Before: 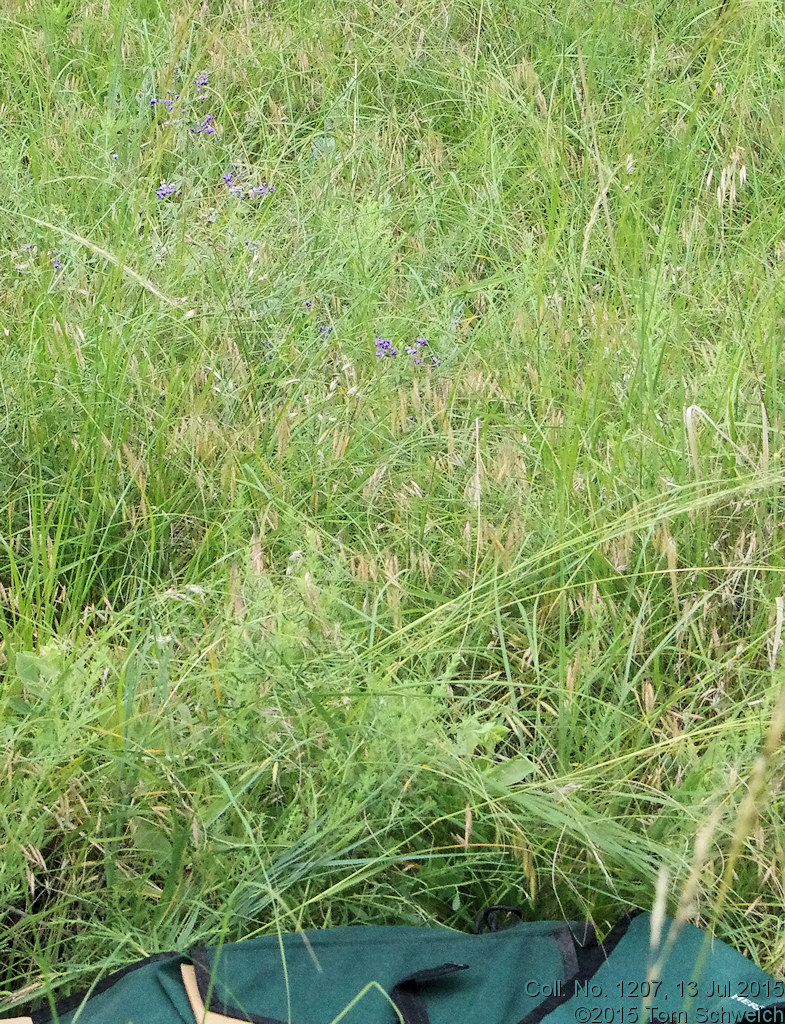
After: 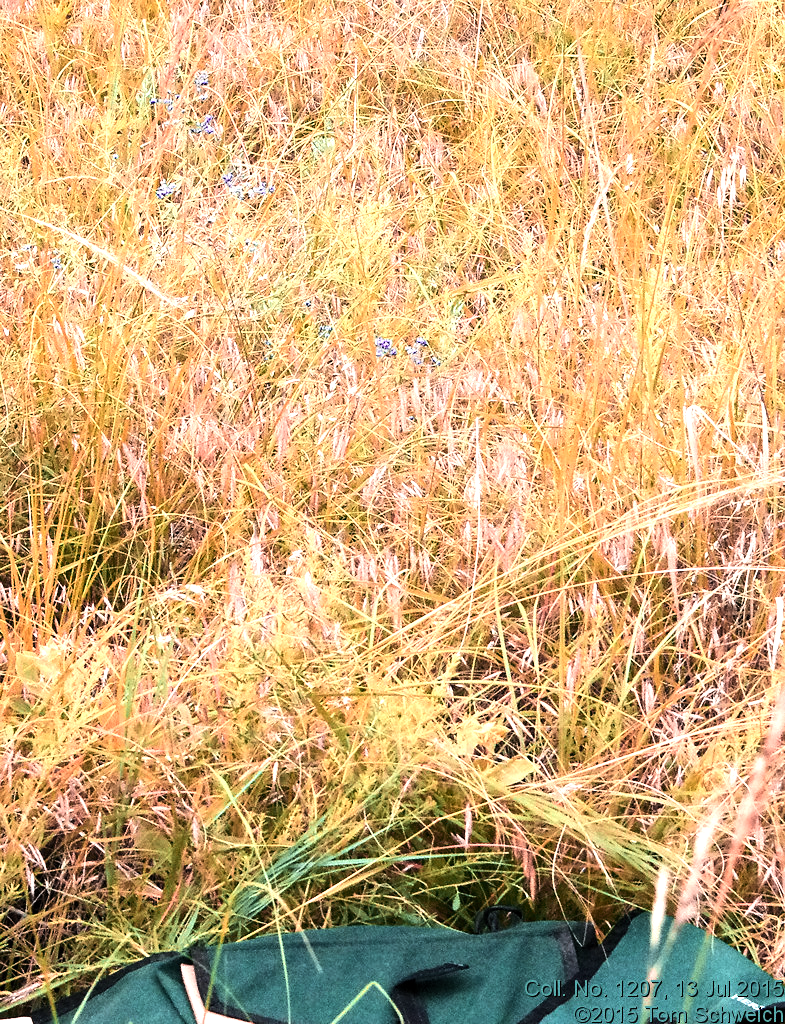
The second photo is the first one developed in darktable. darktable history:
color zones: curves: ch2 [(0, 0.5) (0.084, 0.497) (0.323, 0.335) (0.4, 0.497) (1, 0.5)], process mode strong
tone equalizer: -8 EV -1.08 EV, -7 EV -1.01 EV, -6 EV -0.867 EV, -5 EV -0.578 EV, -3 EV 0.578 EV, -2 EV 0.867 EV, -1 EV 1.01 EV, +0 EV 1.08 EV, edges refinement/feathering 500, mask exposure compensation -1.57 EV, preserve details no
